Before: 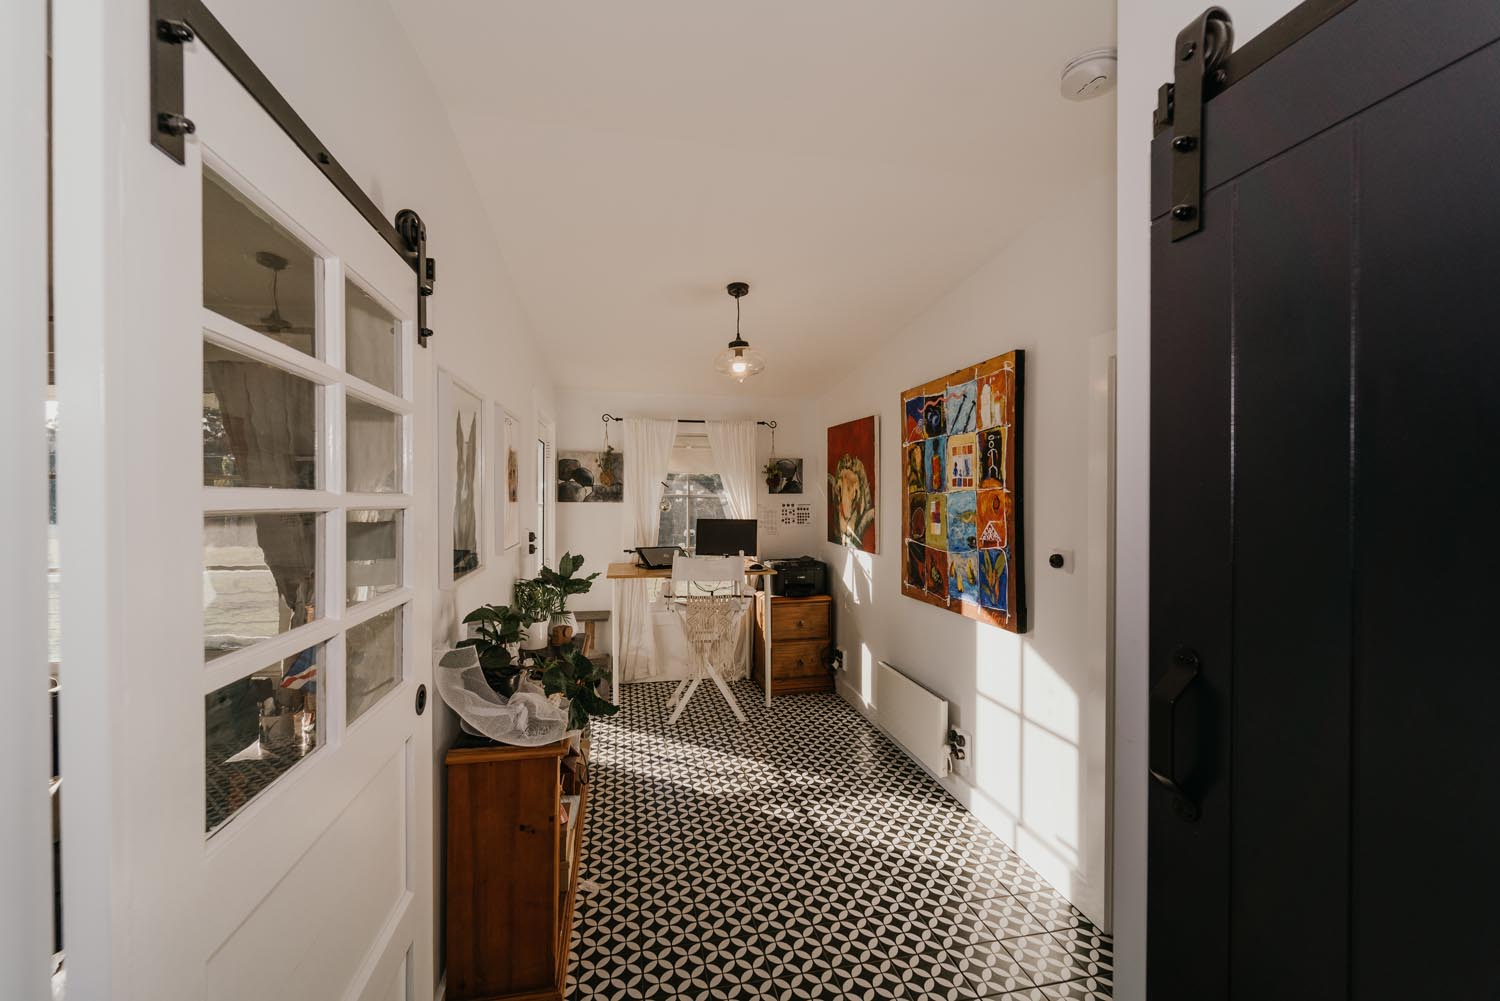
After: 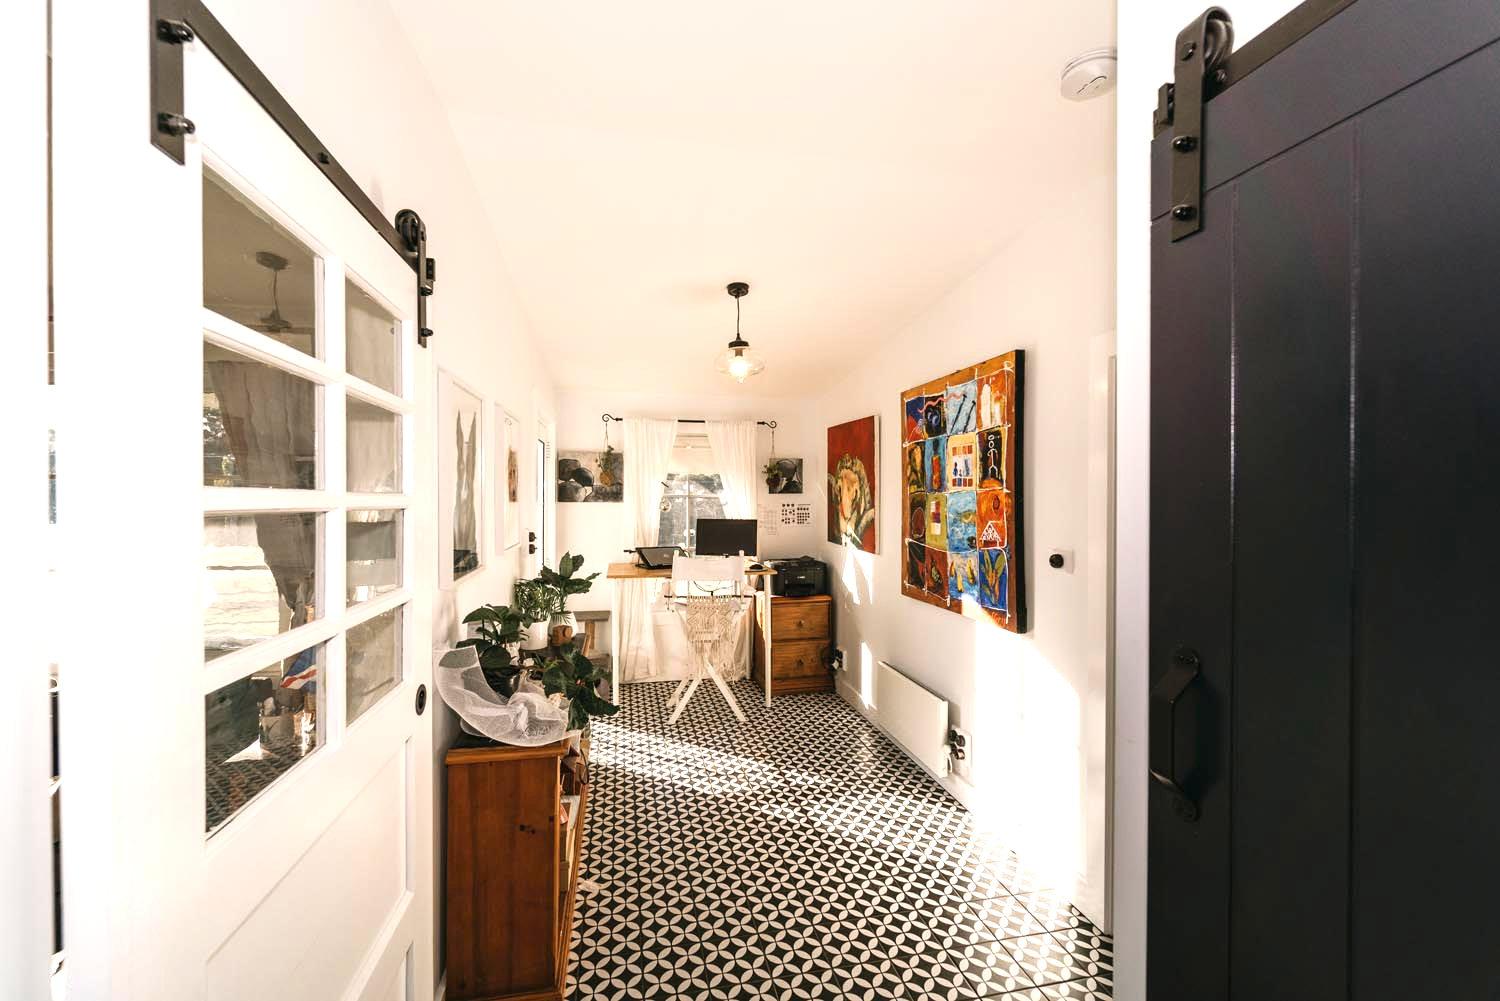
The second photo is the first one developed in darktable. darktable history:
exposure: black level correction 0, exposure 1.19 EV, compensate highlight preservation false
